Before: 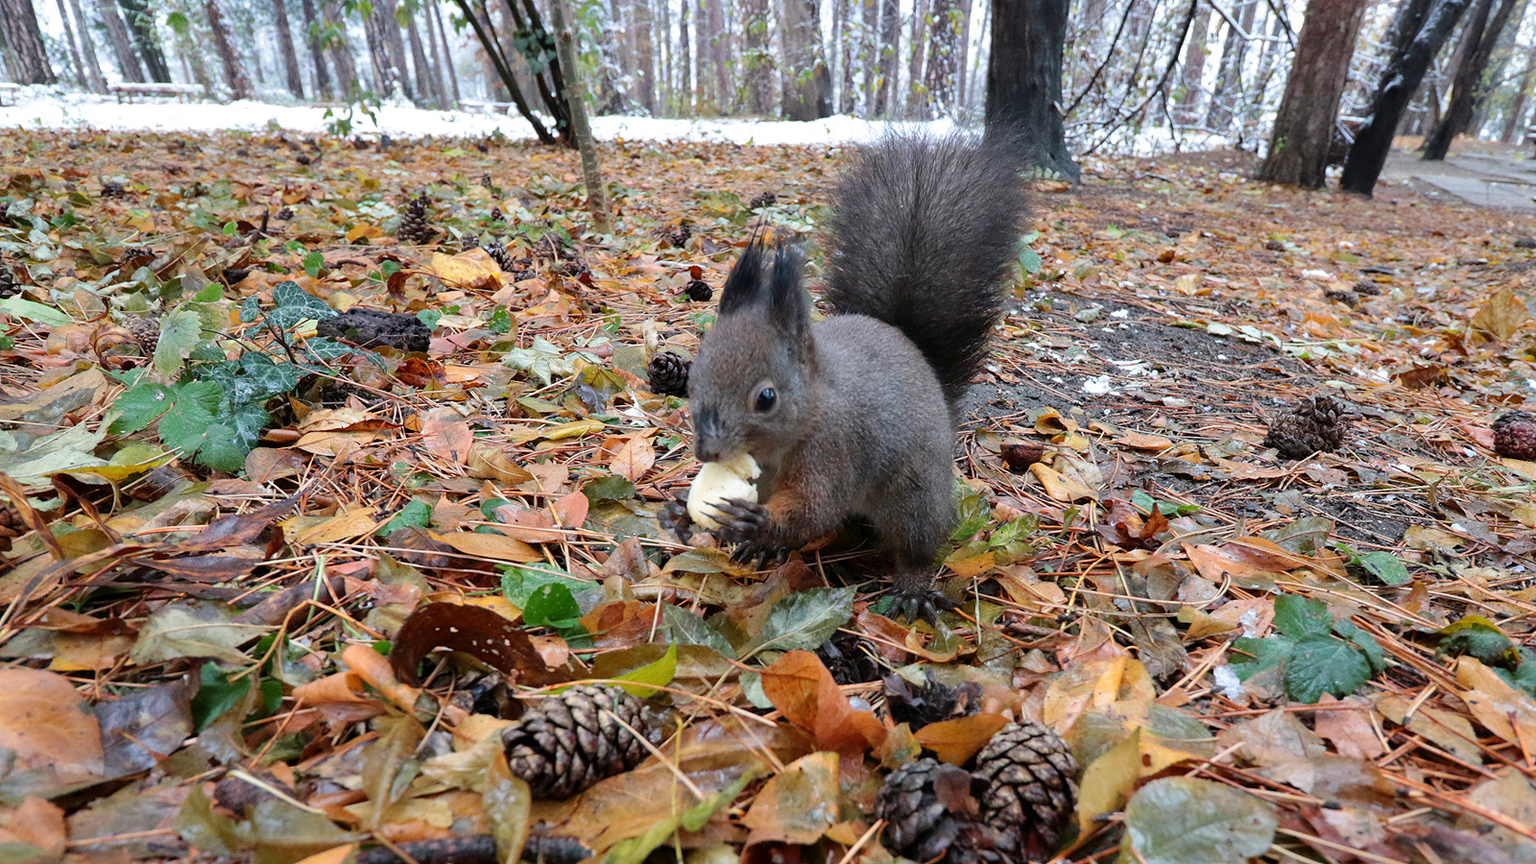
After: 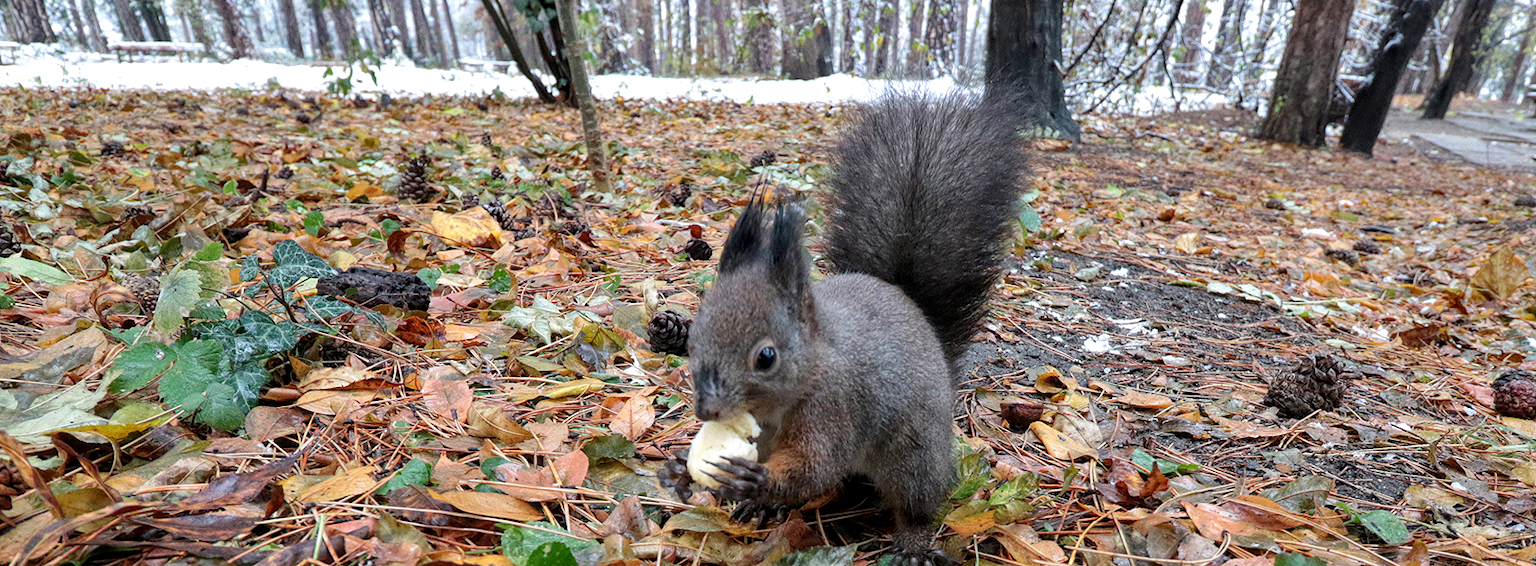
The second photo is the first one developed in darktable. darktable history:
crop and rotate: top 4.848%, bottom 29.503%
local contrast: highlights 99%, shadows 86%, detail 160%, midtone range 0.2
white balance: emerald 1
shadows and highlights: shadows 25, highlights -48, soften with gaussian
